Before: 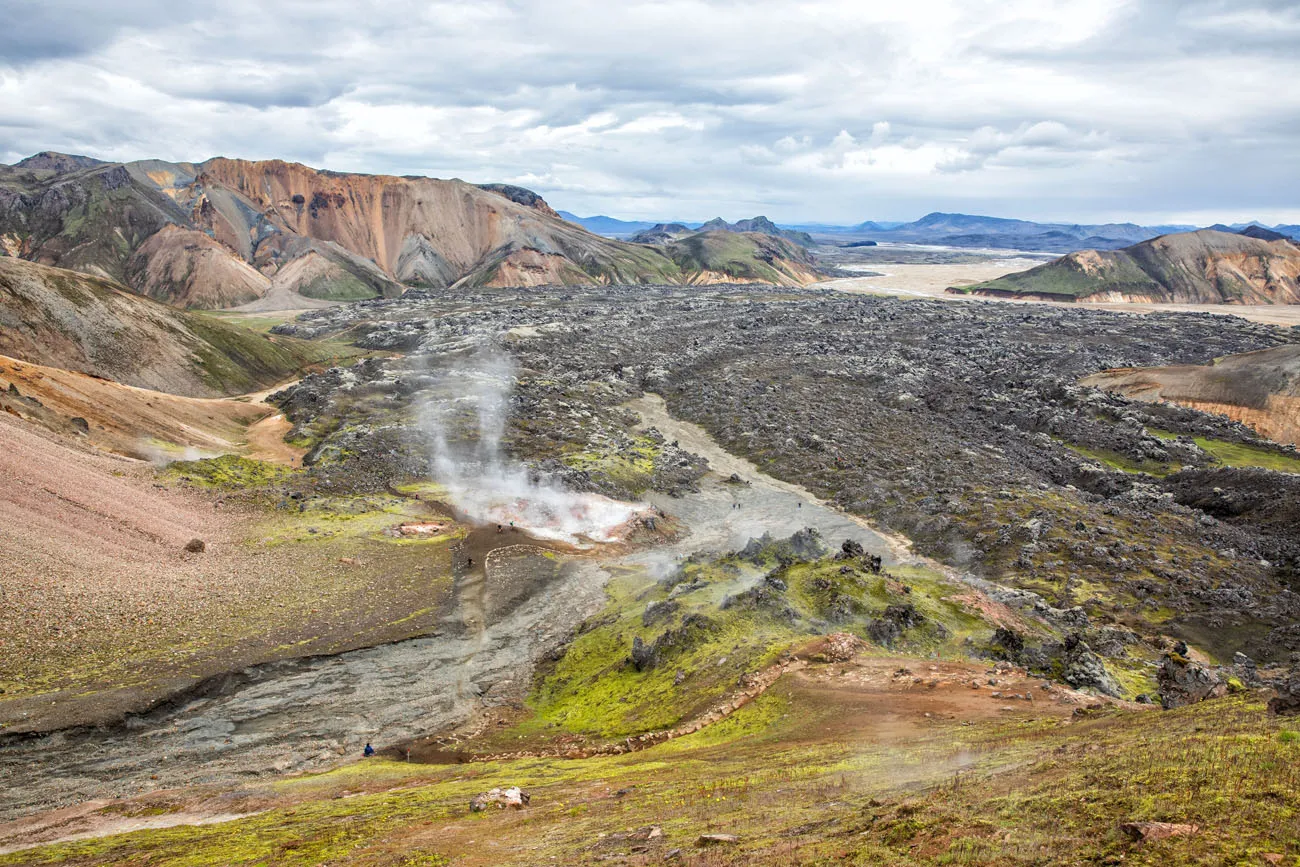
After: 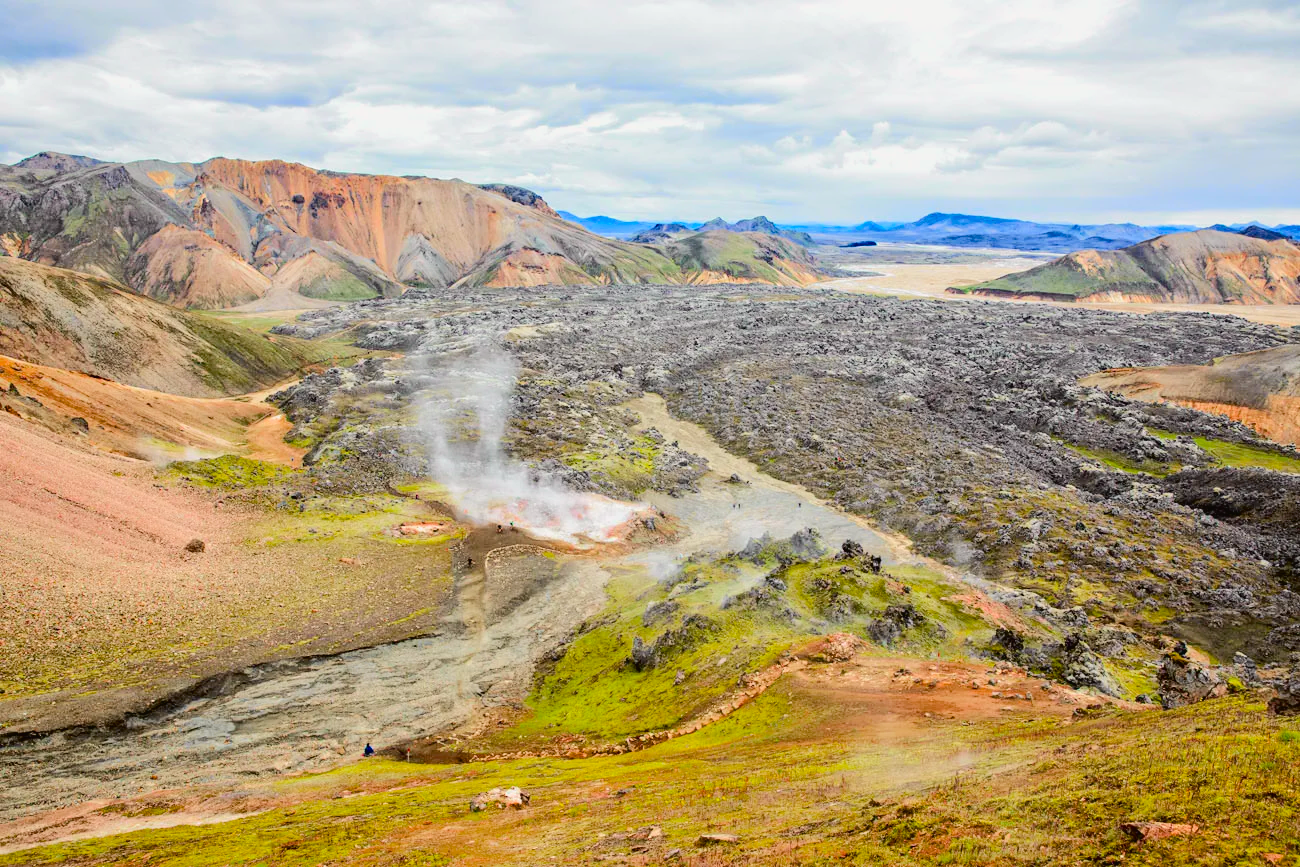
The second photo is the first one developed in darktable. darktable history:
color balance rgb: perceptual saturation grading › global saturation 25.239%, perceptual brilliance grading › mid-tones 9.55%, perceptual brilliance grading › shadows 14.243%, global vibrance 16.622%, saturation formula JzAzBz (2021)
tone curve: curves: ch0 [(0, 0.019) (0.066, 0.043) (0.189, 0.182) (0.359, 0.417) (0.485, 0.576) (0.656, 0.734) (0.851, 0.861) (0.997, 0.959)]; ch1 [(0, 0) (0.179, 0.123) (0.381, 0.36) (0.425, 0.41) (0.474, 0.472) (0.499, 0.501) (0.514, 0.517) (0.571, 0.584) (0.649, 0.677) (0.812, 0.856) (1, 1)]; ch2 [(0, 0) (0.246, 0.214) (0.421, 0.427) (0.459, 0.484) (0.5, 0.504) (0.518, 0.523) (0.529, 0.544) (0.56, 0.581) (0.617, 0.631) (0.744, 0.734) (0.867, 0.821) (0.993, 0.889)], color space Lab, independent channels, preserve colors none
